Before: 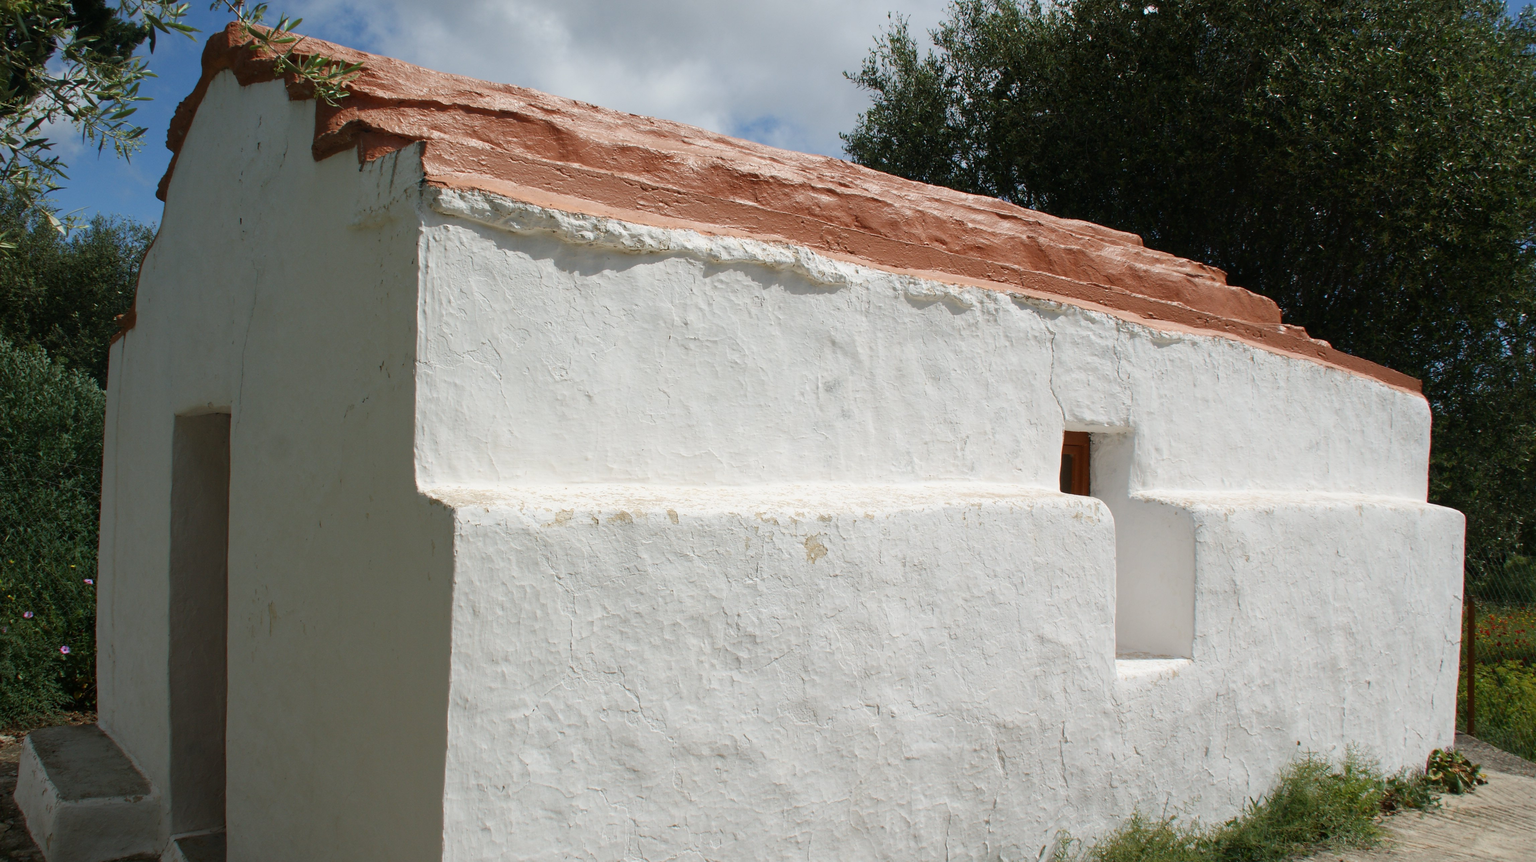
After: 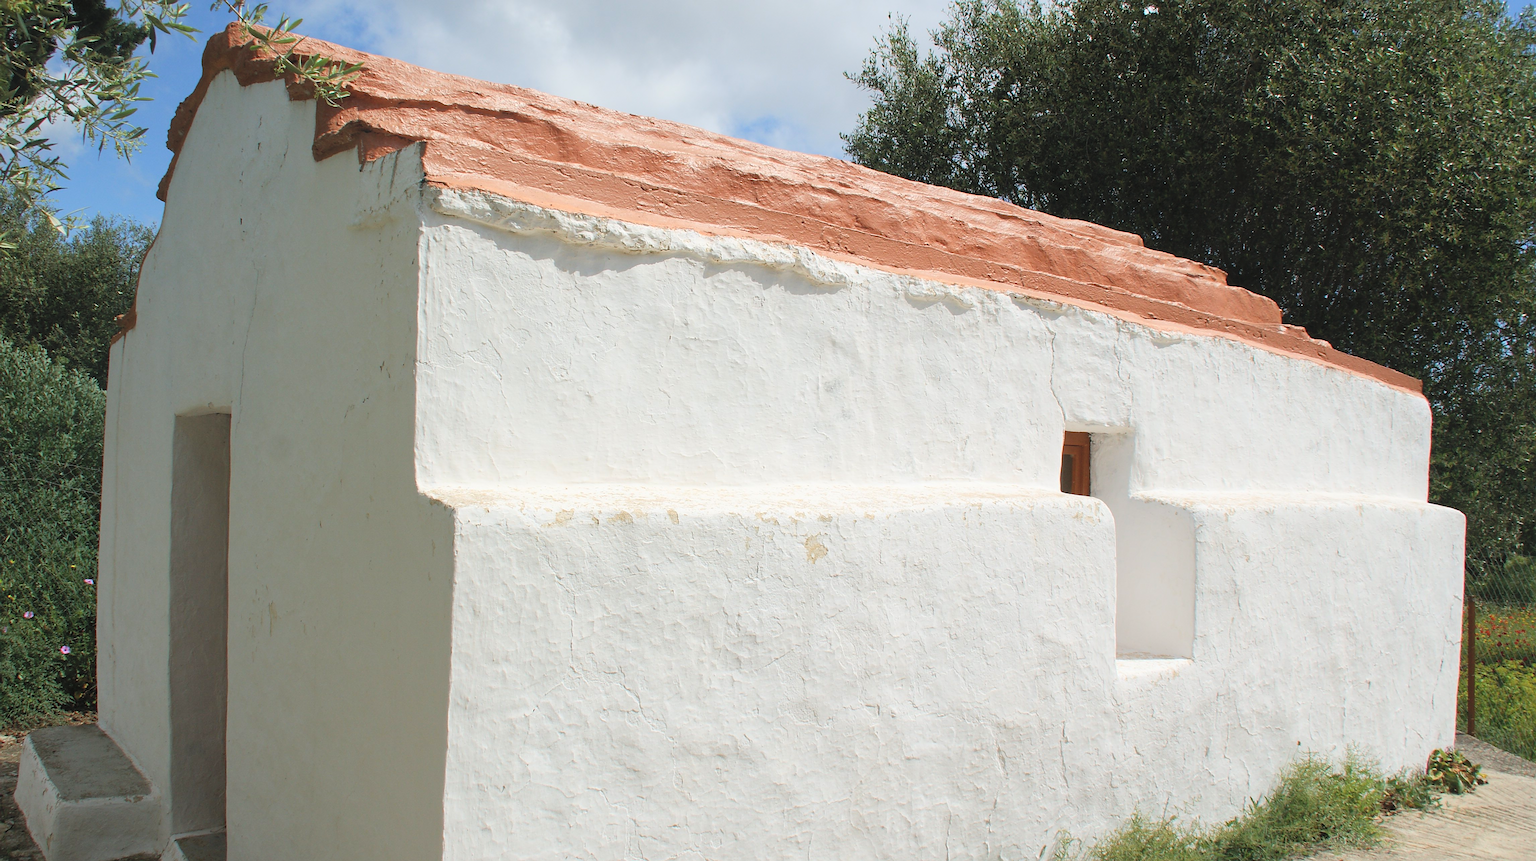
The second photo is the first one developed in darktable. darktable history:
tone equalizer: edges refinement/feathering 500, mask exposure compensation -1.26 EV, preserve details no
sharpen: on, module defaults
contrast brightness saturation: contrast 0.099, brightness 0.313, saturation 0.148
